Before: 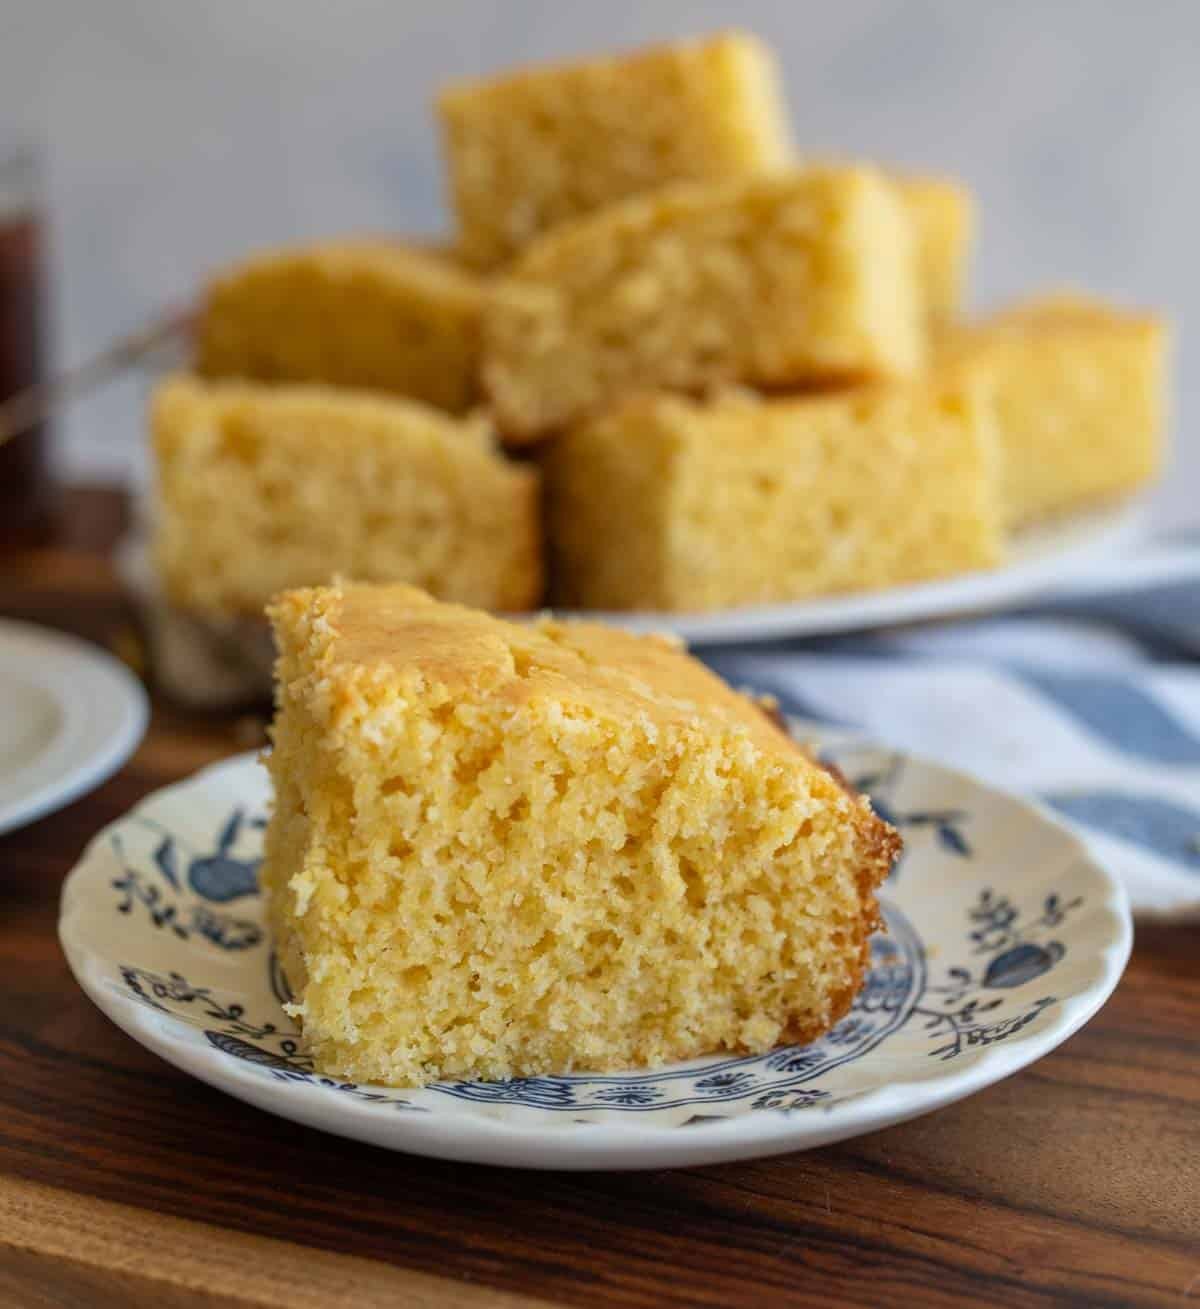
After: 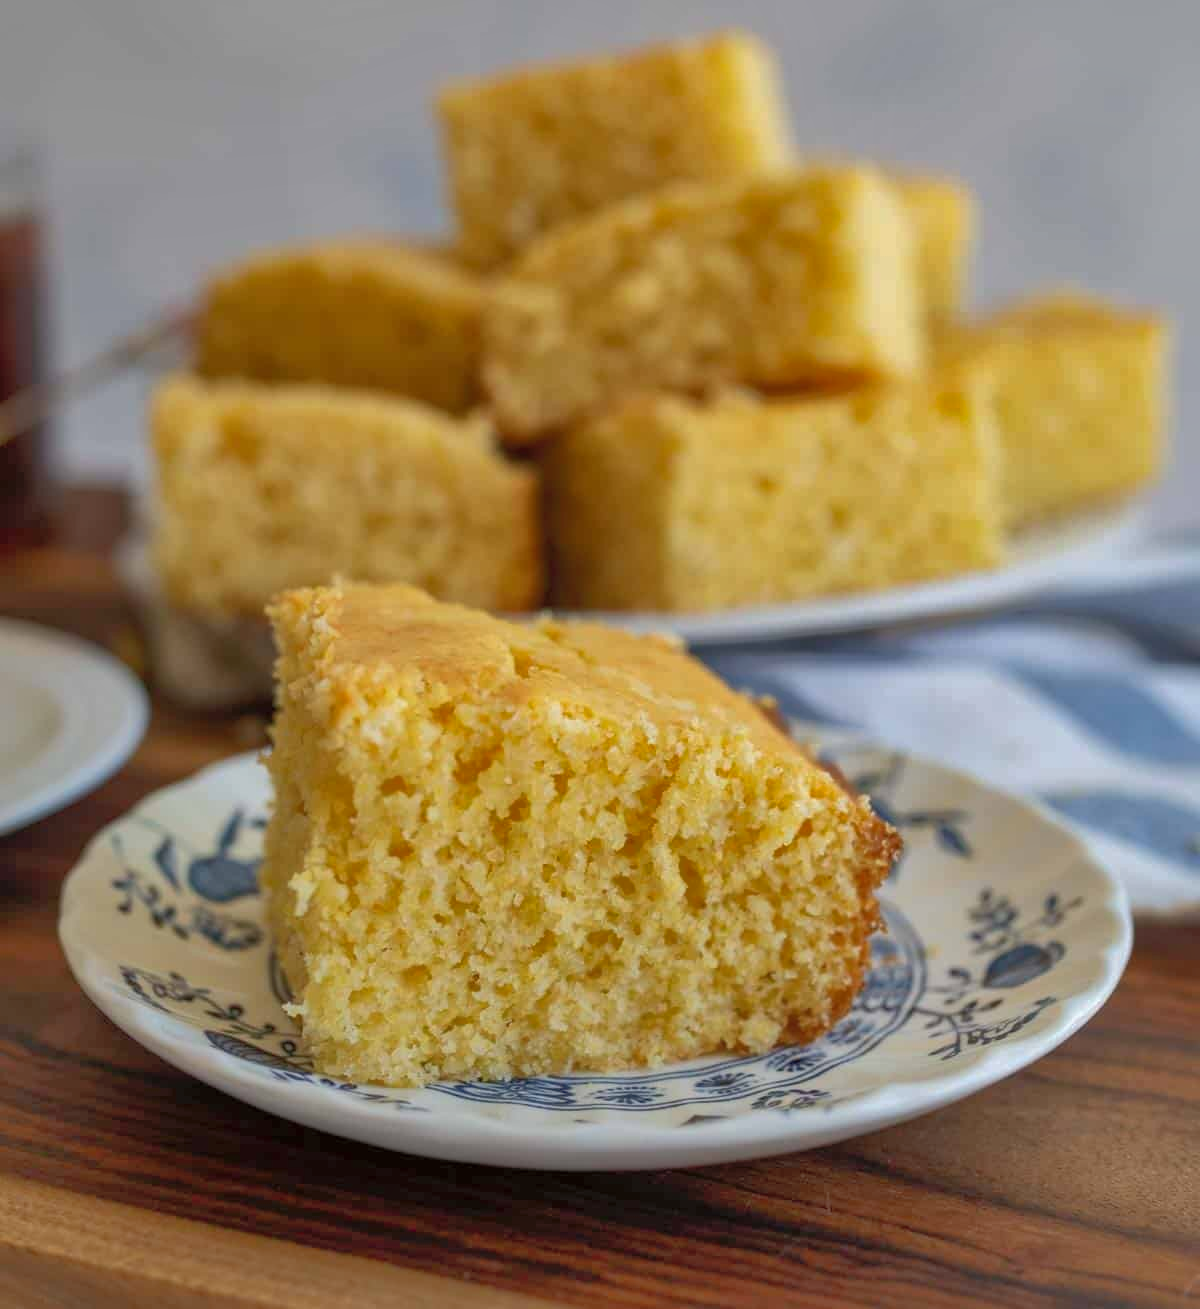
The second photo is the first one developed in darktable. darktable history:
levels: levels [0, 0.498, 1]
shadows and highlights: shadows 60.03, highlights -59.93
